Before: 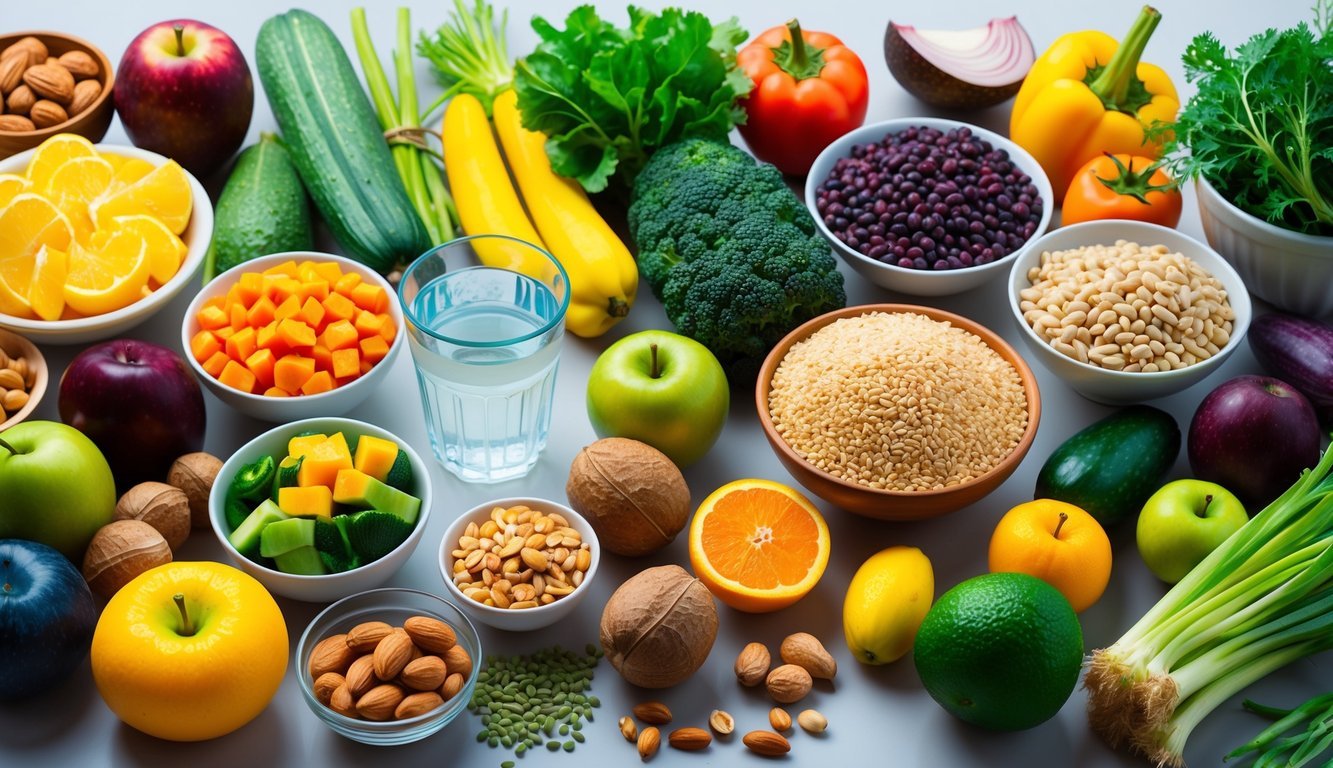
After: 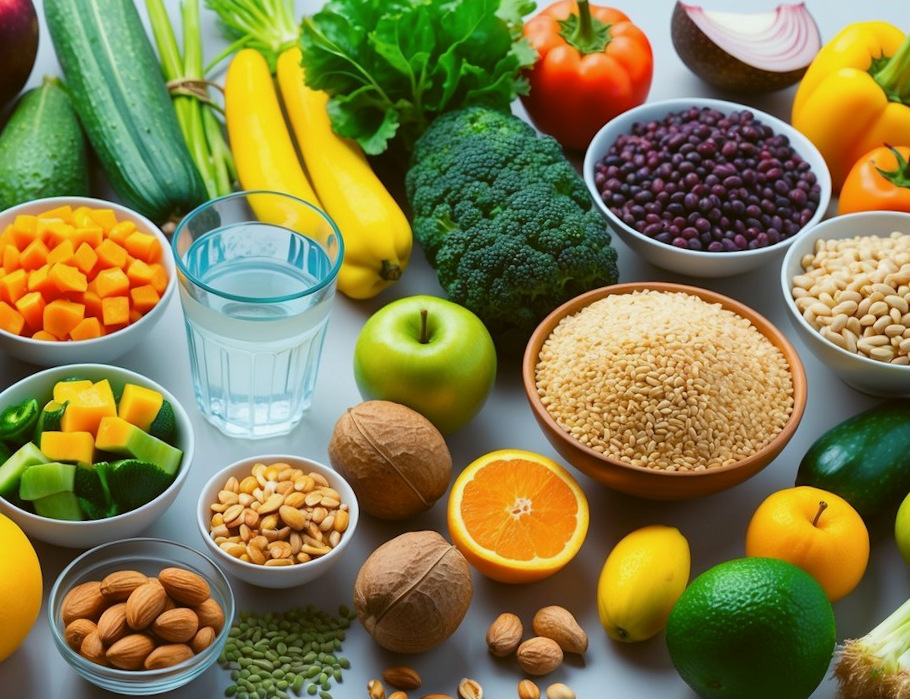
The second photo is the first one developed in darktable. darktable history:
crop and rotate: angle -3.27°, left 14.277%, top 0.028%, right 10.766%, bottom 0.028%
color balance: lift [1.004, 1.002, 1.002, 0.998], gamma [1, 1.007, 1.002, 0.993], gain [1, 0.977, 1.013, 1.023], contrast -3.64%
